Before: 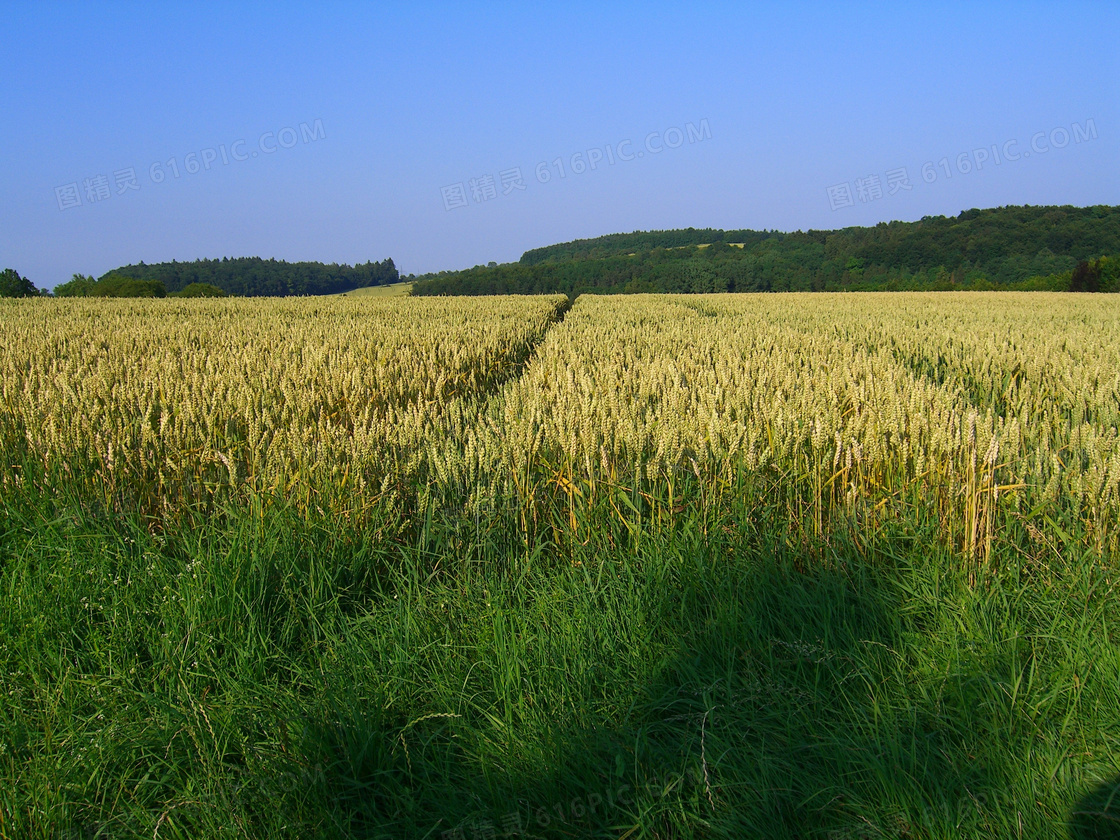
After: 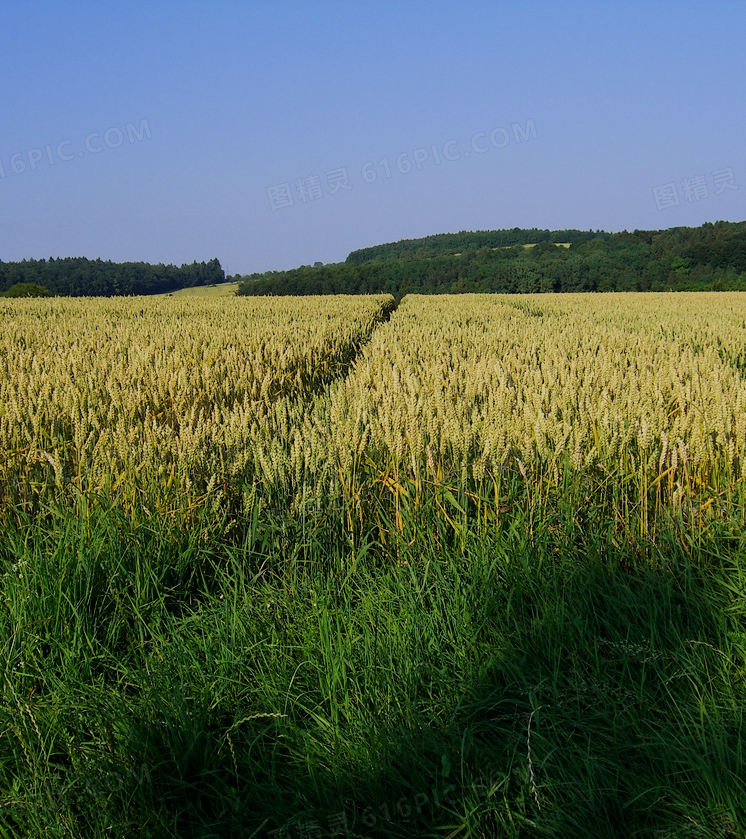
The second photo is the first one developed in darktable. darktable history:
filmic rgb: black relative exposure -7.65 EV, white relative exposure 4.56 EV, hardness 3.61, contrast 1.05
crop and rotate: left 15.546%, right 17.787%
